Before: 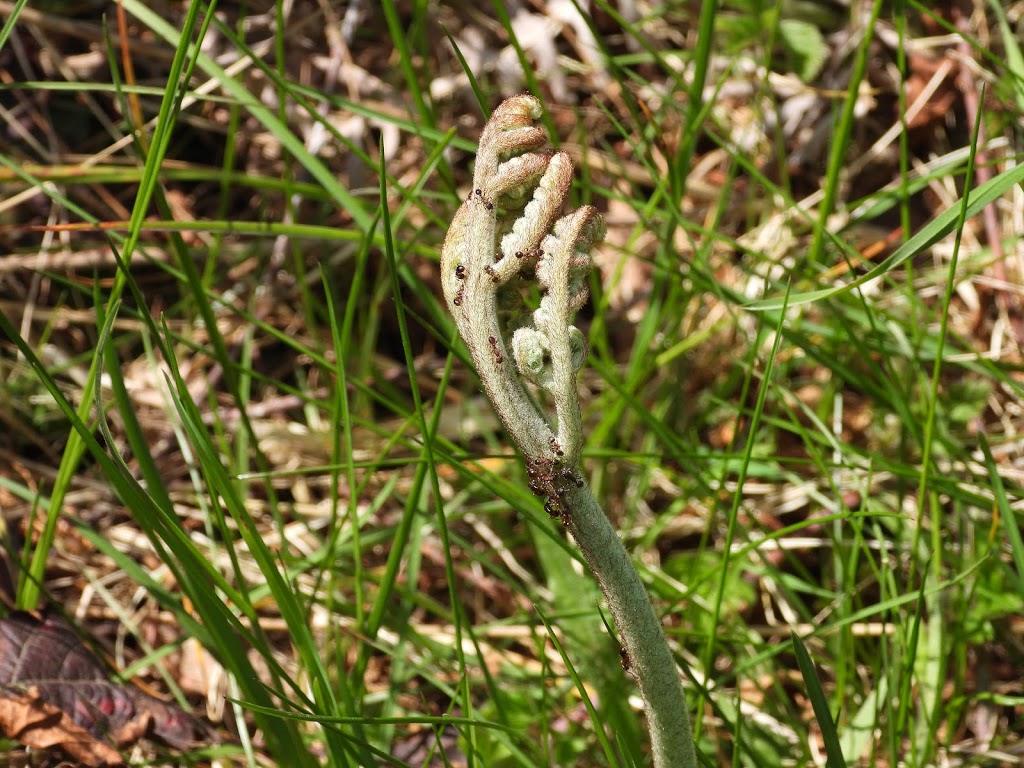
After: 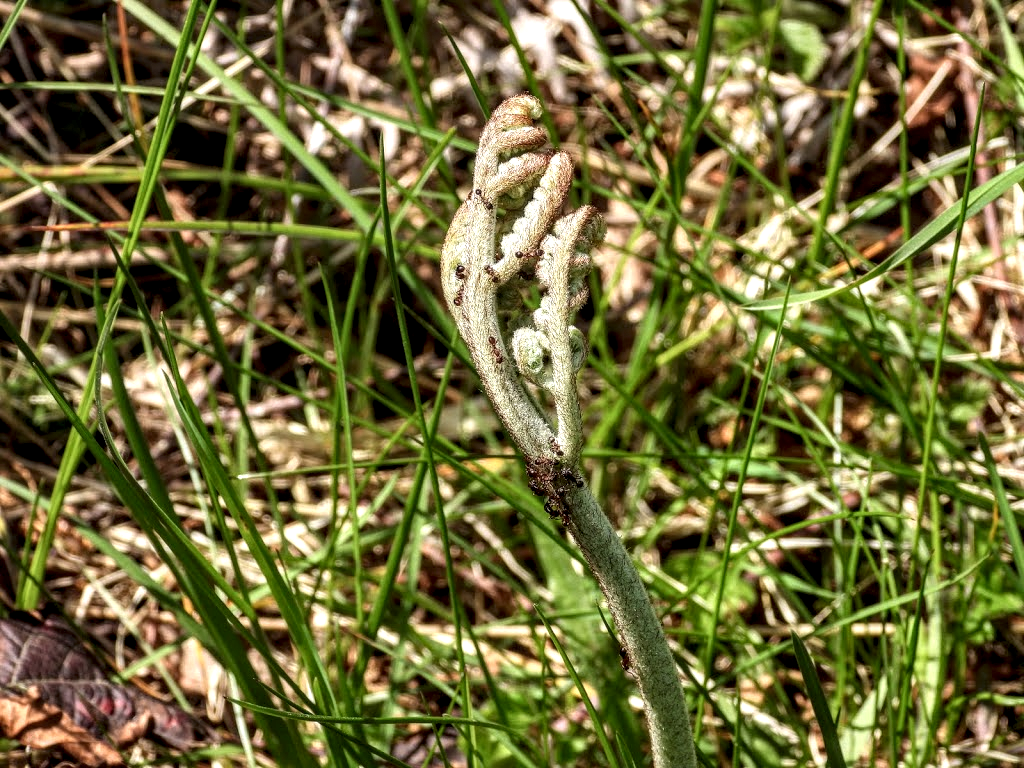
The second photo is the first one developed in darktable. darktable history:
local contrast: highlights 12%, shadows 37%, detail 184%, midtone range 0.474
